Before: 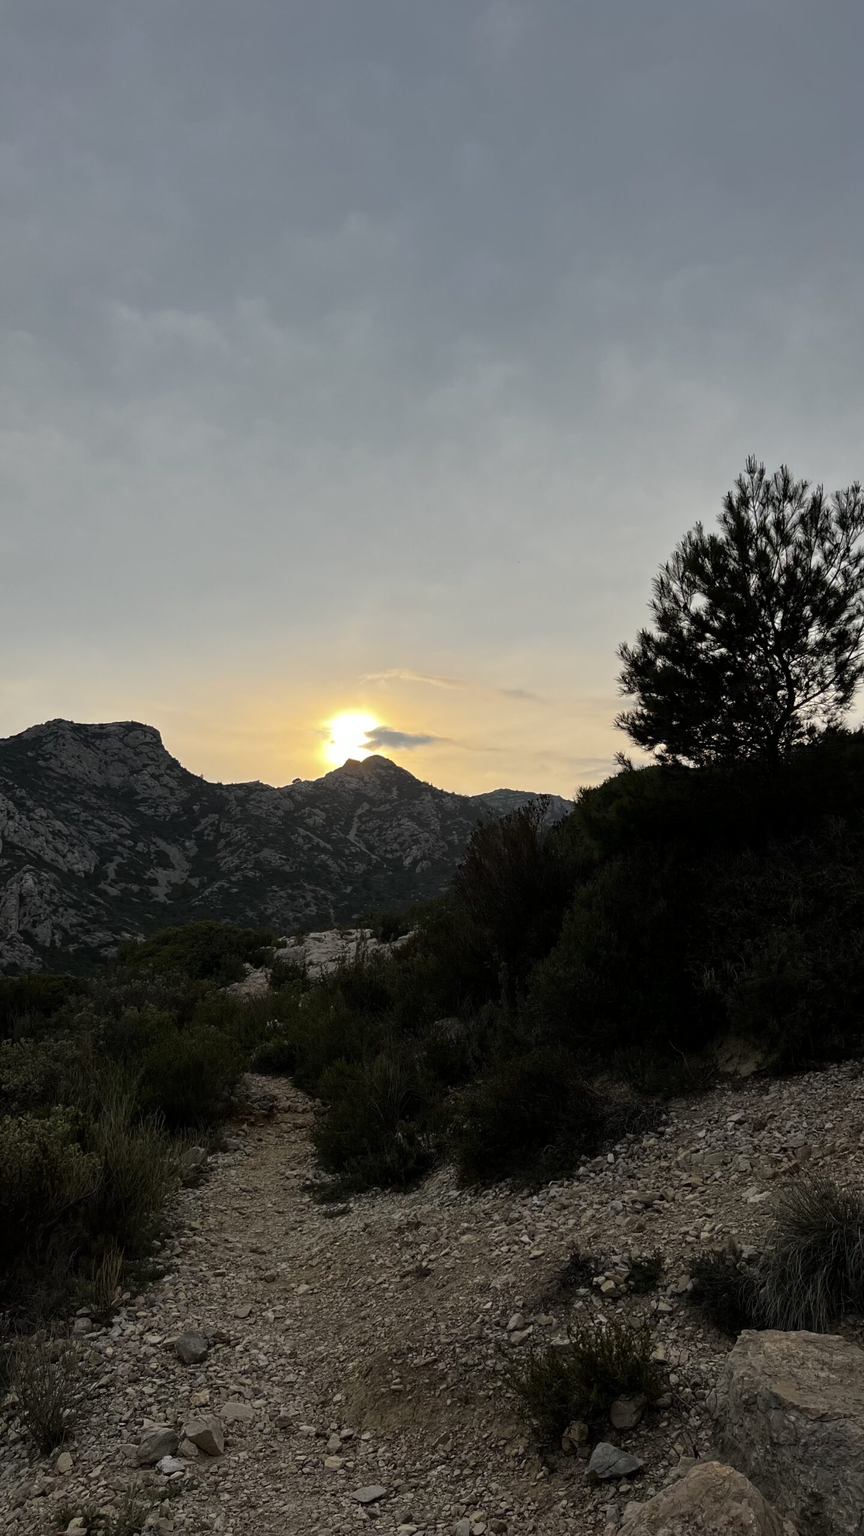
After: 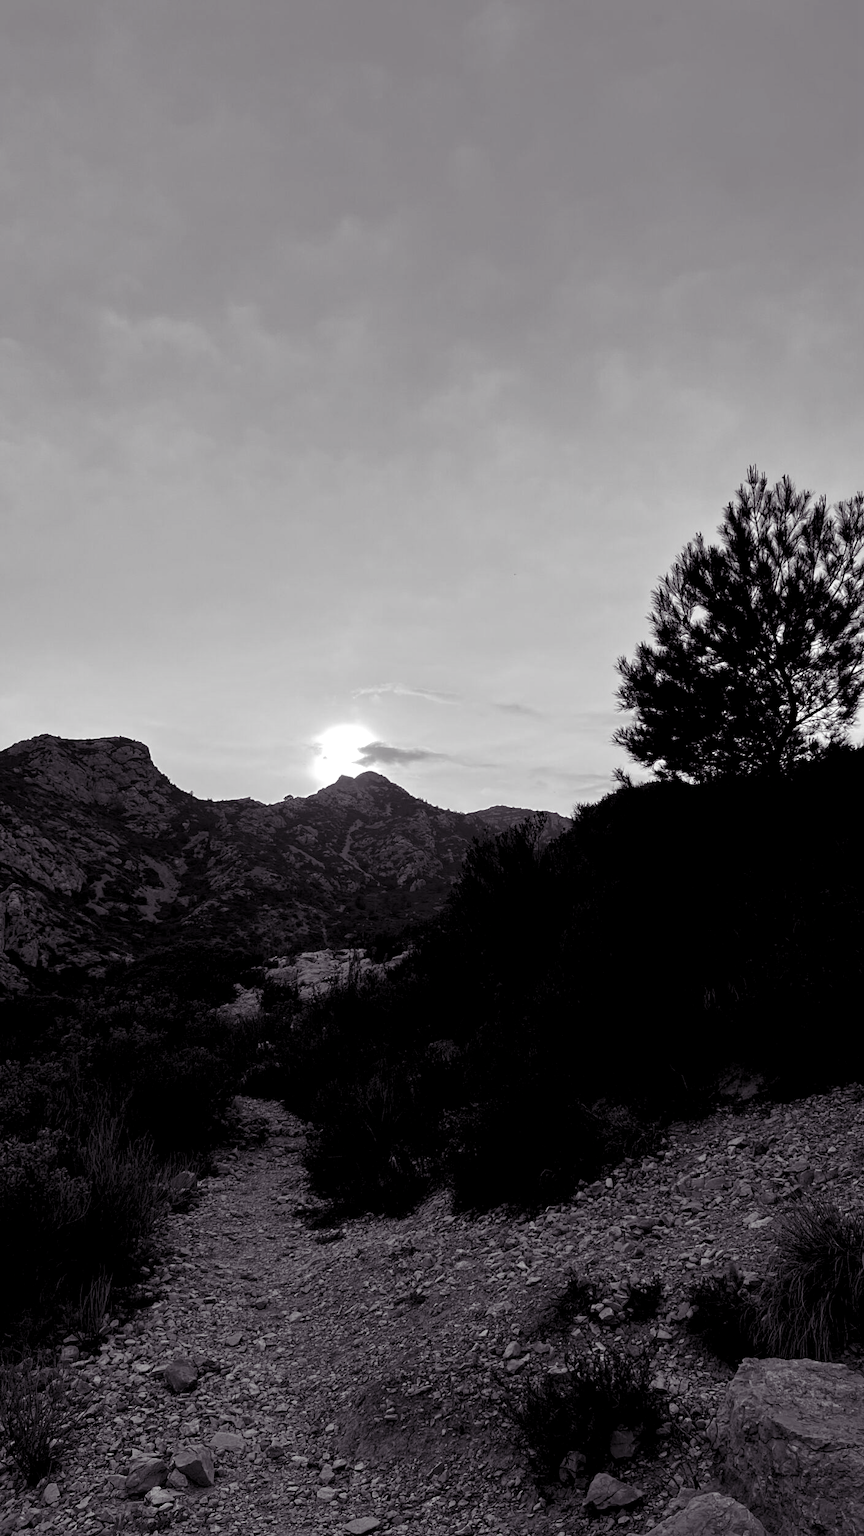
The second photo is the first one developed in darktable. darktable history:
color calibration: output gray [0.267, 0.423, 0.267, 0], x 0.398, y 0.386, temperature 3674.63 K
crop: left 1.699%, right 0.273%, bottom 2.058%
color balance rgb: shadows lift › luminance 0.458%, shadows lift › chroma 6.917%, shadows lift › hue 298.84°, perceptual saturation grading › global saturation -2.041%, perceptual saturation grading › highlights -7.28%, perceptual saturation grading › mid-tones 8.001%, perceptual saturation grading › shadows 4.798%, global vibrance 10.823%
levels: levels [0.062, 0.494, 0.925]
